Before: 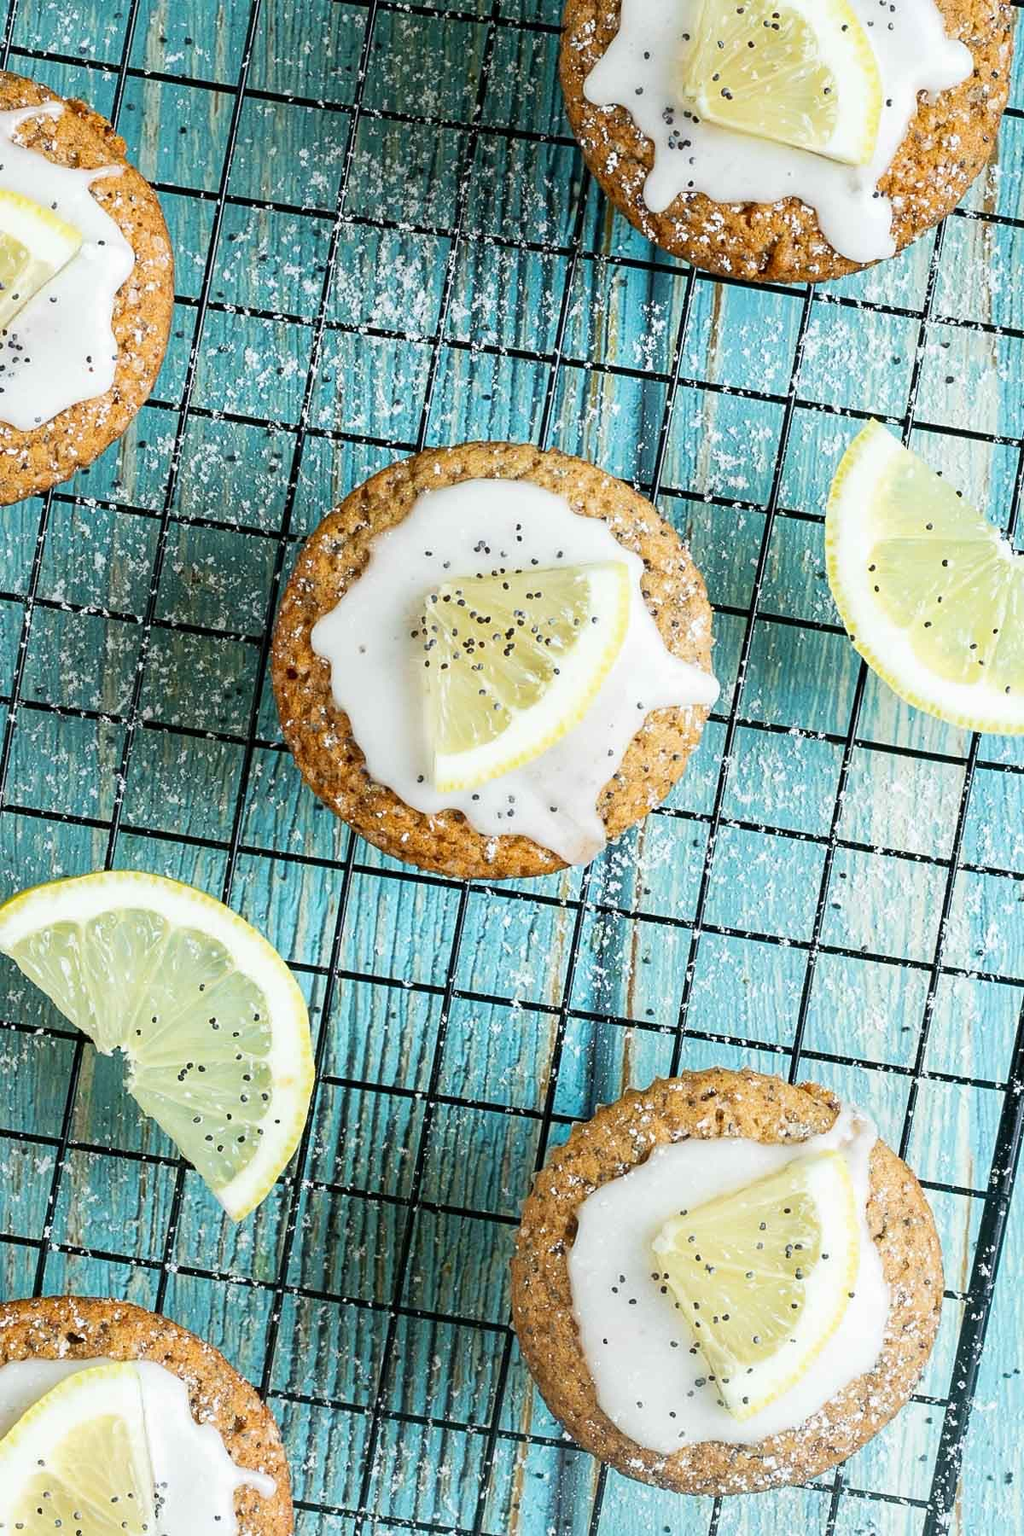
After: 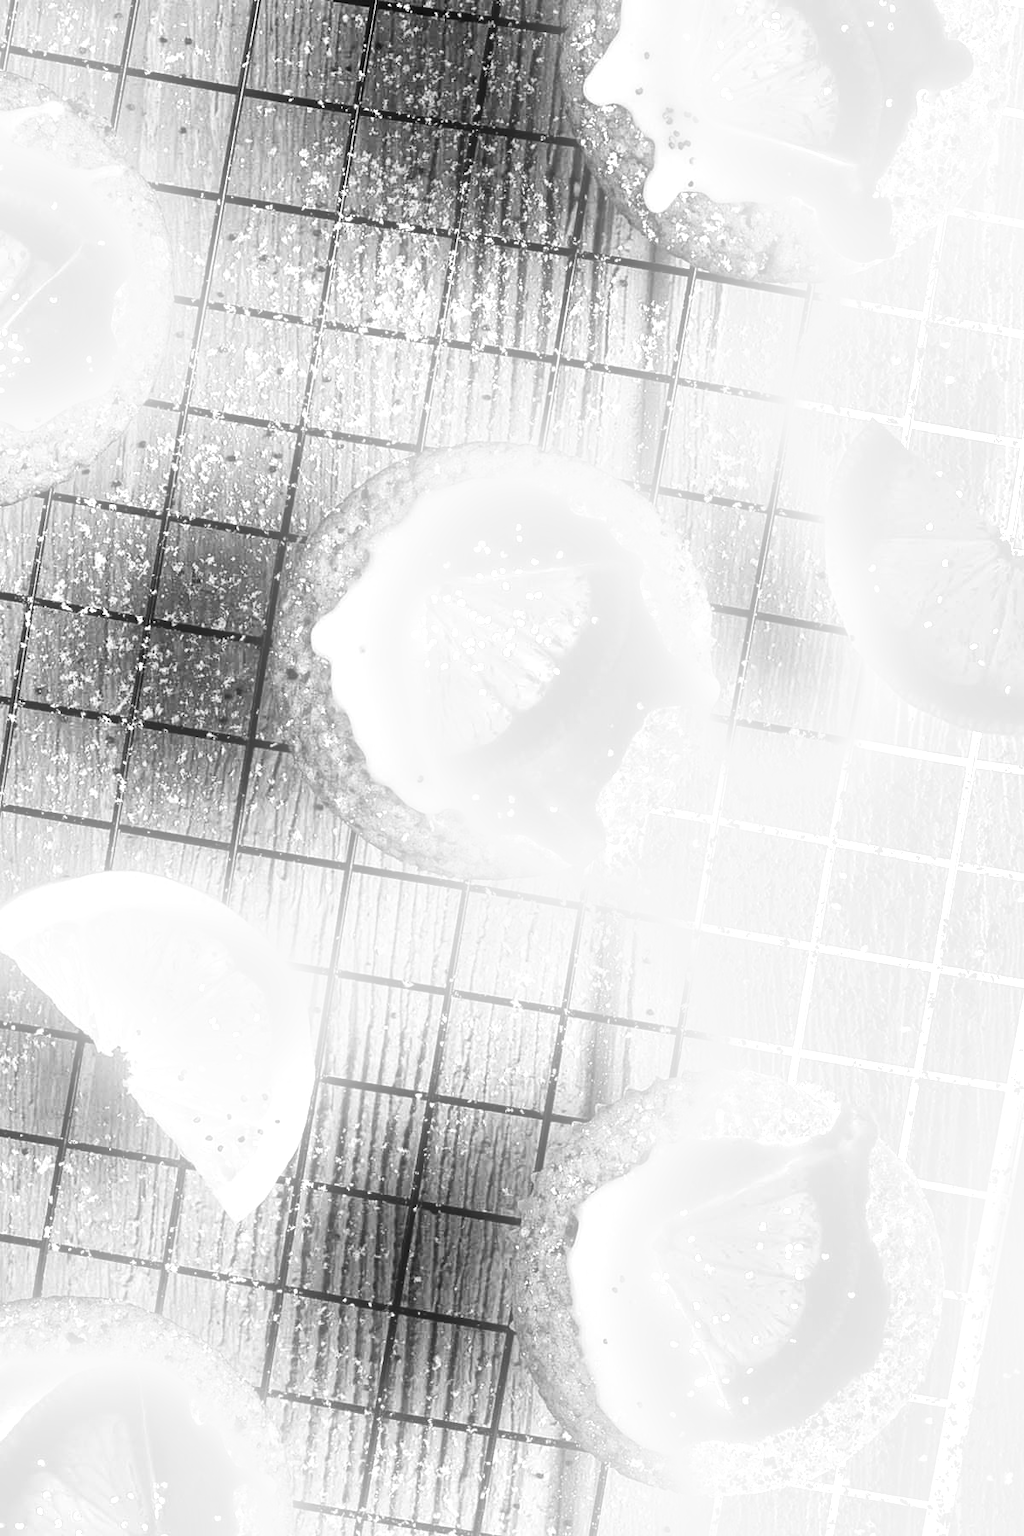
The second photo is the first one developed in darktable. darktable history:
bloom: on, module defaults
monochrome: a -35.87, b 49.73, size 1.7
exposure: black level correction 0.001, exposure 0.5 EV, compensate exposure bias true, compensate highlight preservation false
tone equalizer: -8 EV -0.417 EV, -7 EV -0.389 EV, -6 EV -0.333 EV, -5 EV -0.222 EV, -3 EV 0.222 EV, -2 EV 0.333 EV, -1 EV 0.389 EV, +0 EV 0.417 EV, edges refinement/feathering 500, mask exposure compensation -1.57 EV, preserve details no
